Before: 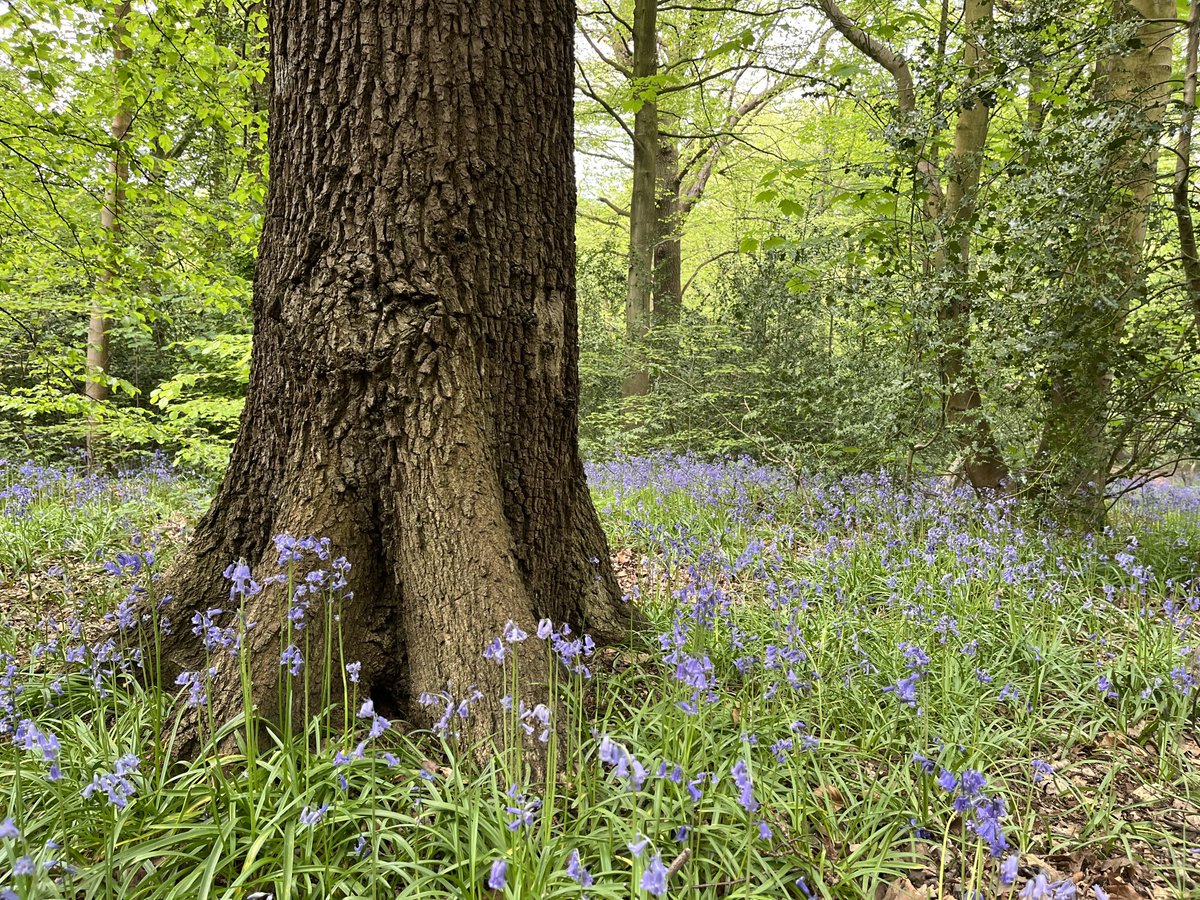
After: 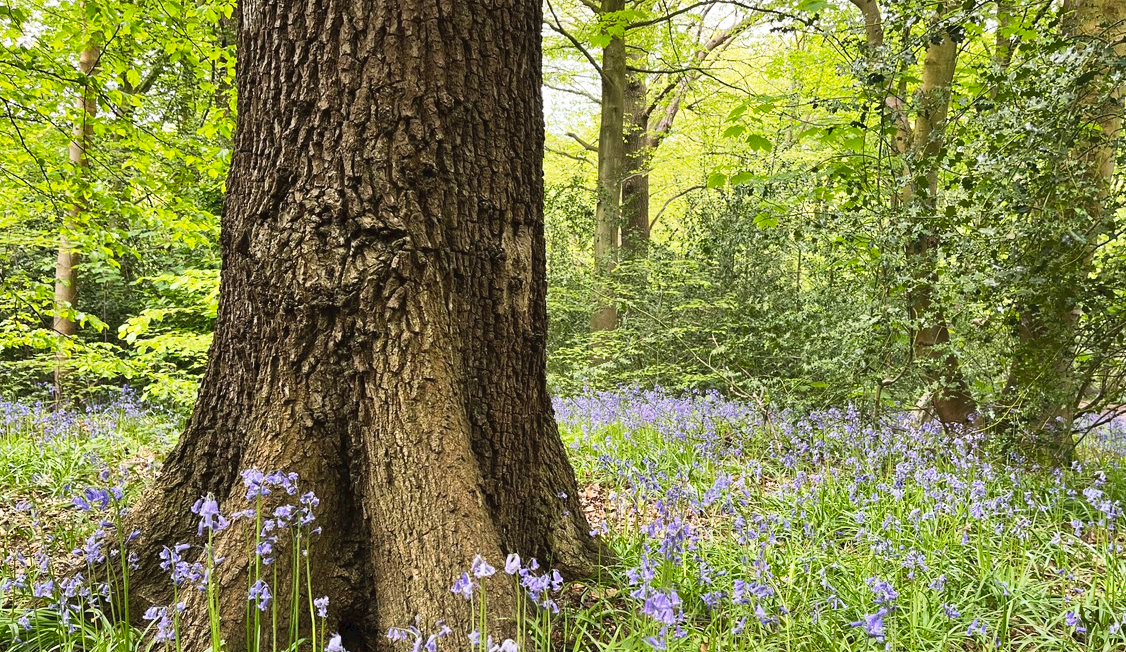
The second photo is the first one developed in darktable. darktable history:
crop: left 2.737%, top 7.287%, right 3.421%, bottom 20.179%
tone curve: curves: ch0 [(0, 0) (0.003, 0.045) (0.011, 0.051) (0.025, 0.057) (0.044, 0.074) (0.069, 0.096) (0.1, 0.125) (0.136, 0.16) (0.177, 0.201) (0.224, 0.242) (0.277, 0.299) (0.335, 0.362) (0.399, 0.432) (0.468, 0.512) (0.543, 0.601) (0.623, 0.691) (0.709, 0.786) (0.801, 0.876) (0.898, 0.927) (1, 1)], preserve colors none
